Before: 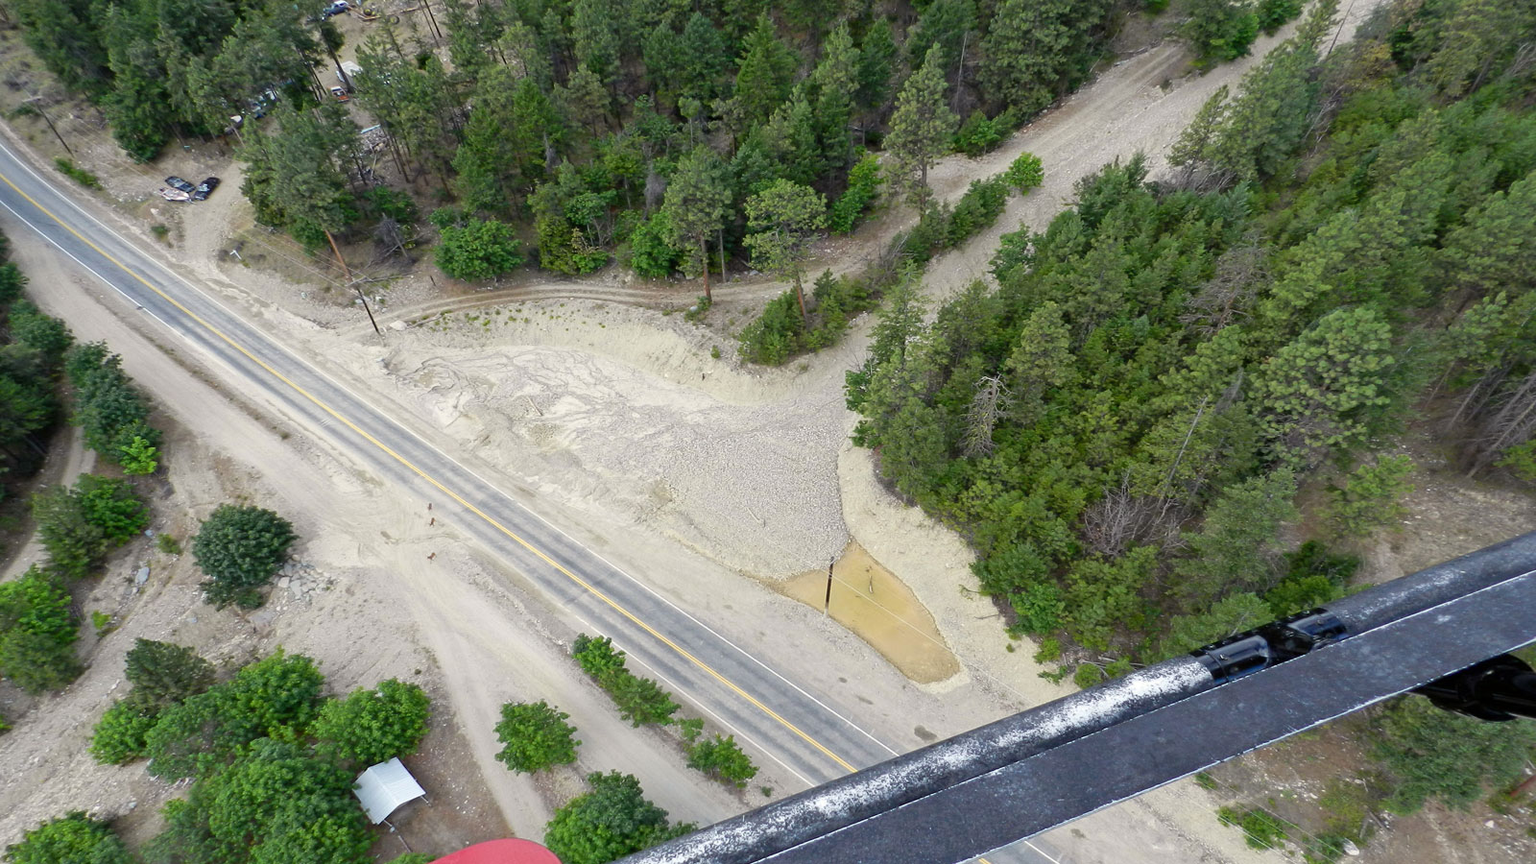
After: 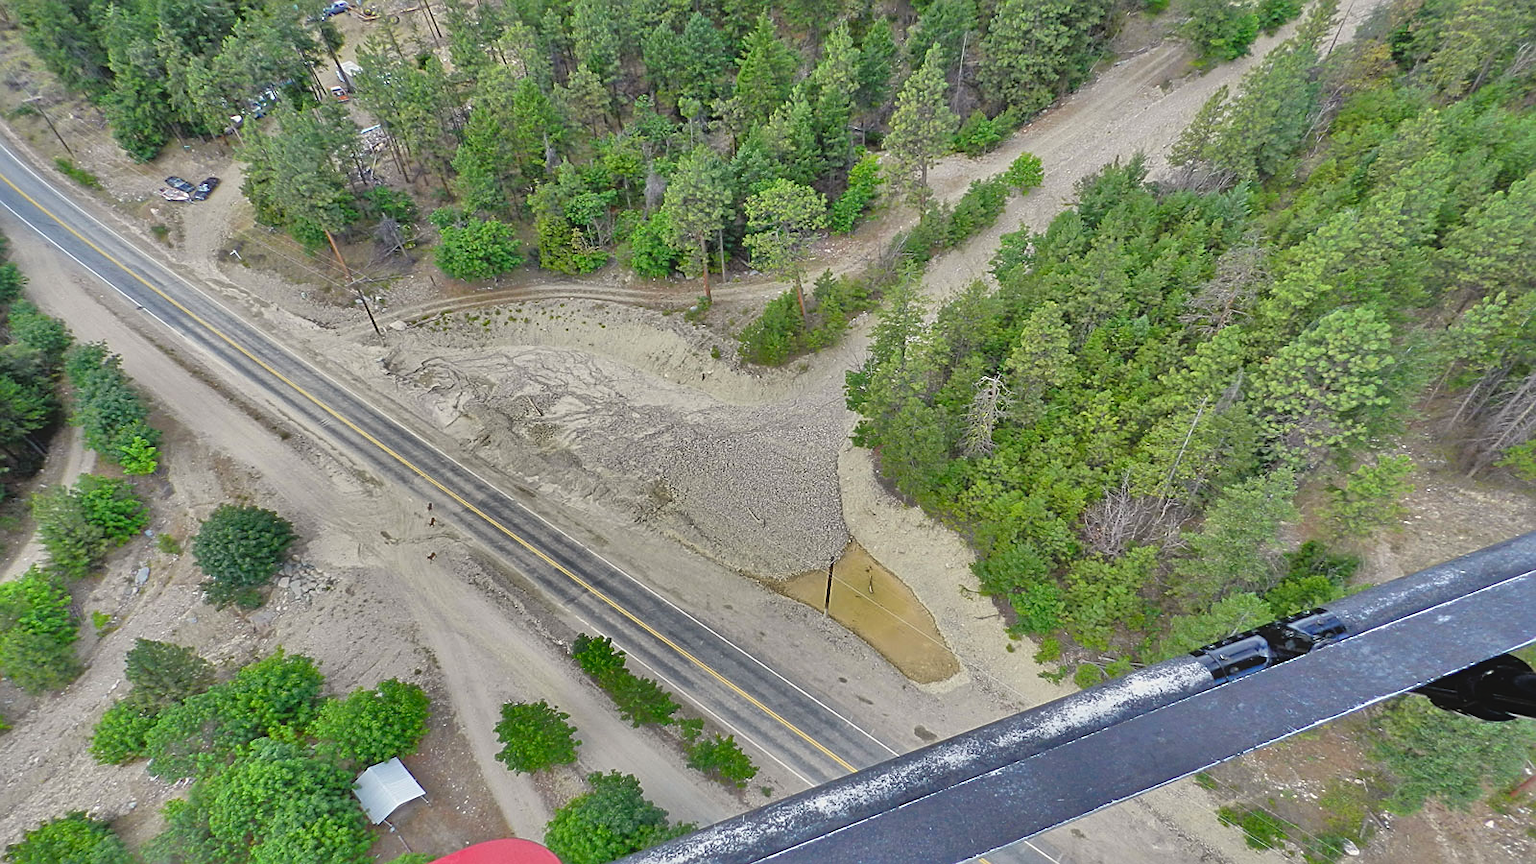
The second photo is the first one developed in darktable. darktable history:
sharpen: on, module defaults
shadows and highlights: shadows 19.13, highlights -83.41, soften with gaussian
contrast brightness saturation: contrast -0.11
contrast equalizer: y [[0.5, 0.488, 0.462, 0.461, 0.491, 0.5], [0.5 ×6], [0.5 ×6], [0 ×6], [0 ×6]]
tone equalizer: -7 EV 0.15 EV, -6 EV 0.6 EV, -5 EV 1.15 EV, -4 EV 1.33 EV, -3 EV 1.15 EV, -2 EV 0.6 EV, -1 EV 0.15 EV, mask exposure compensation -0.5 EV
